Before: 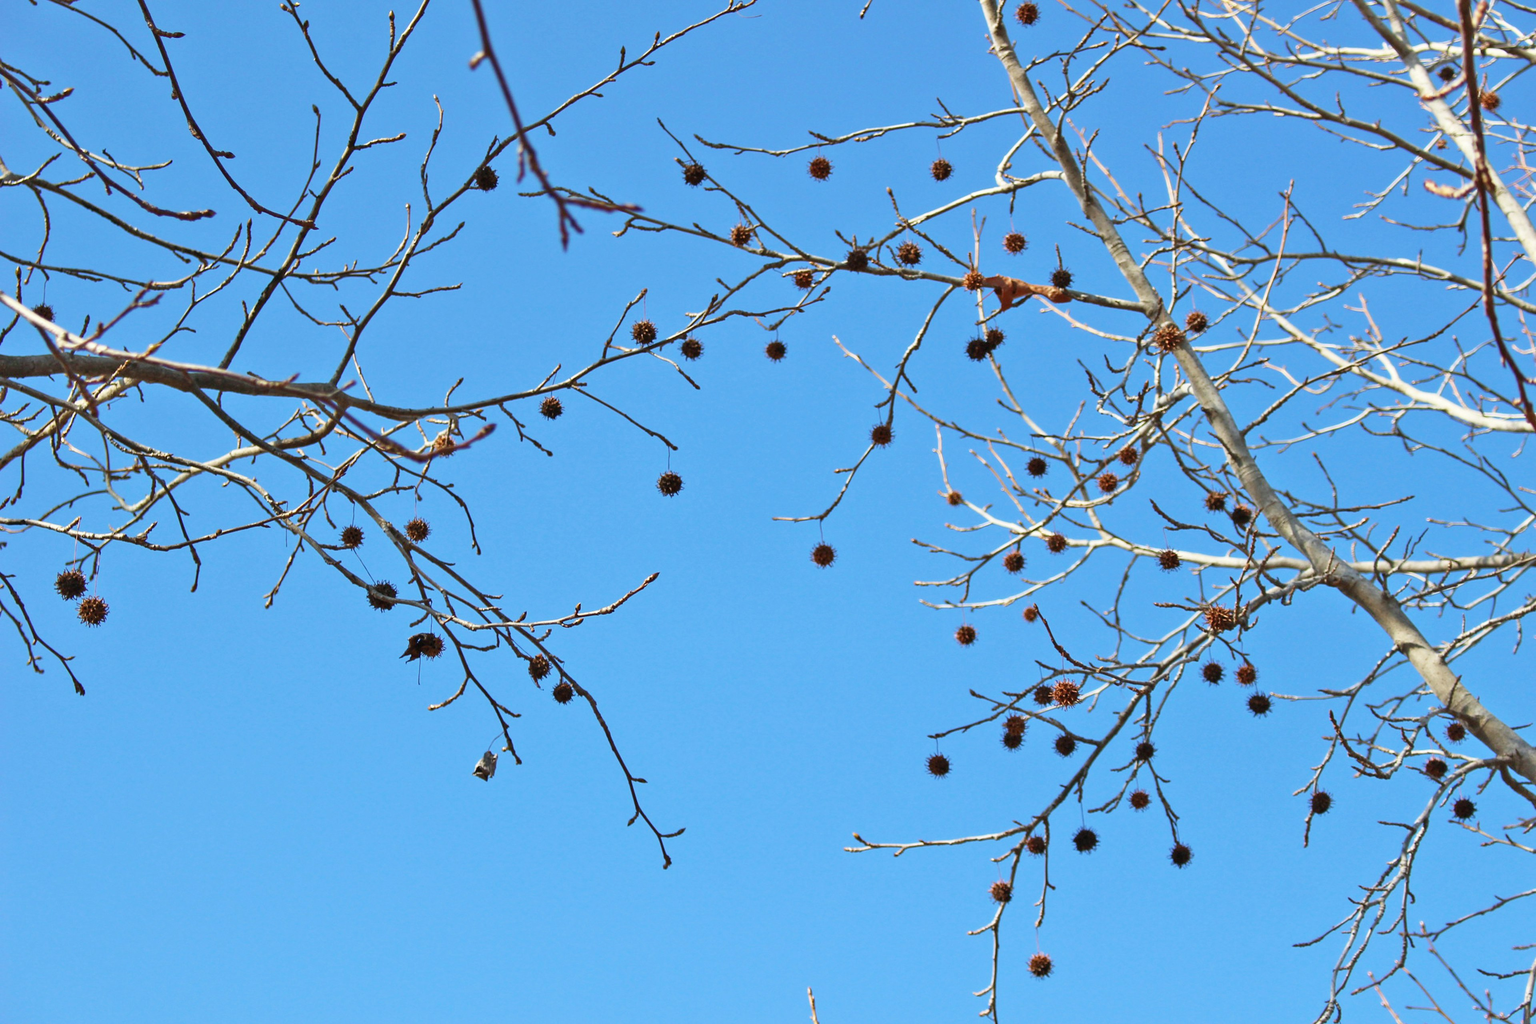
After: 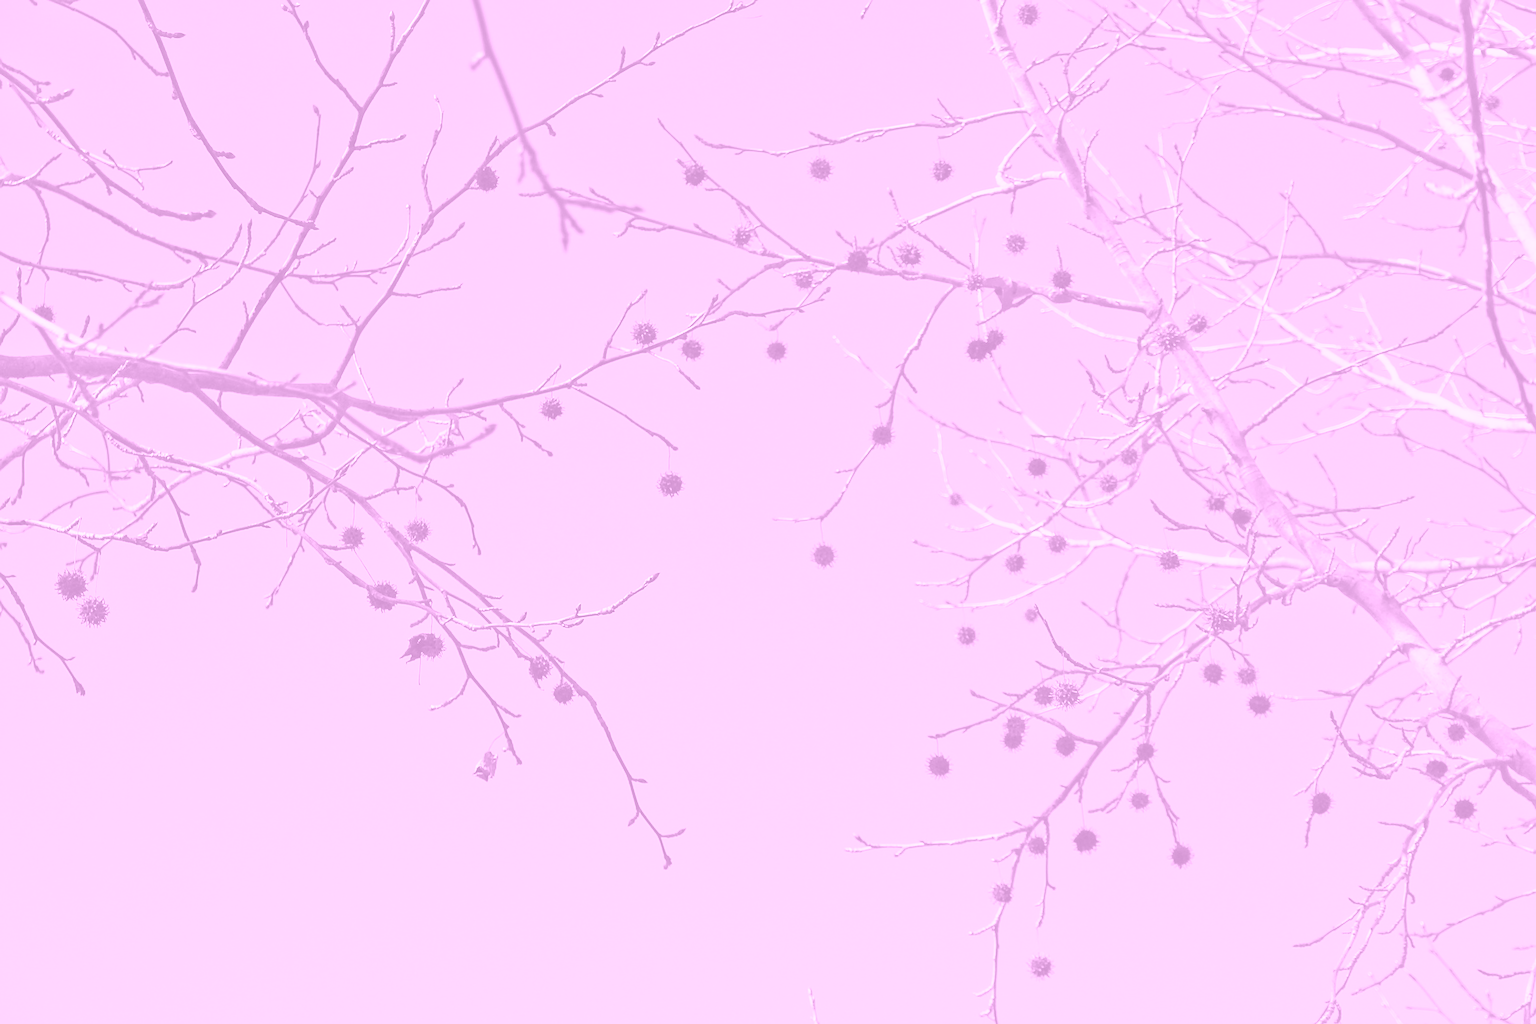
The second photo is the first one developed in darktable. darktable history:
sharpen: on, module defaults
color balance: mode lift, gamma, gain (sRGB)
exposure: black level correction -0.002, exposure 0.54 EV, compensate highlight preservation false
colorize: hue 331.2°, saturation 69%, source mix 30.28%, lightness 69.02%, version 1
